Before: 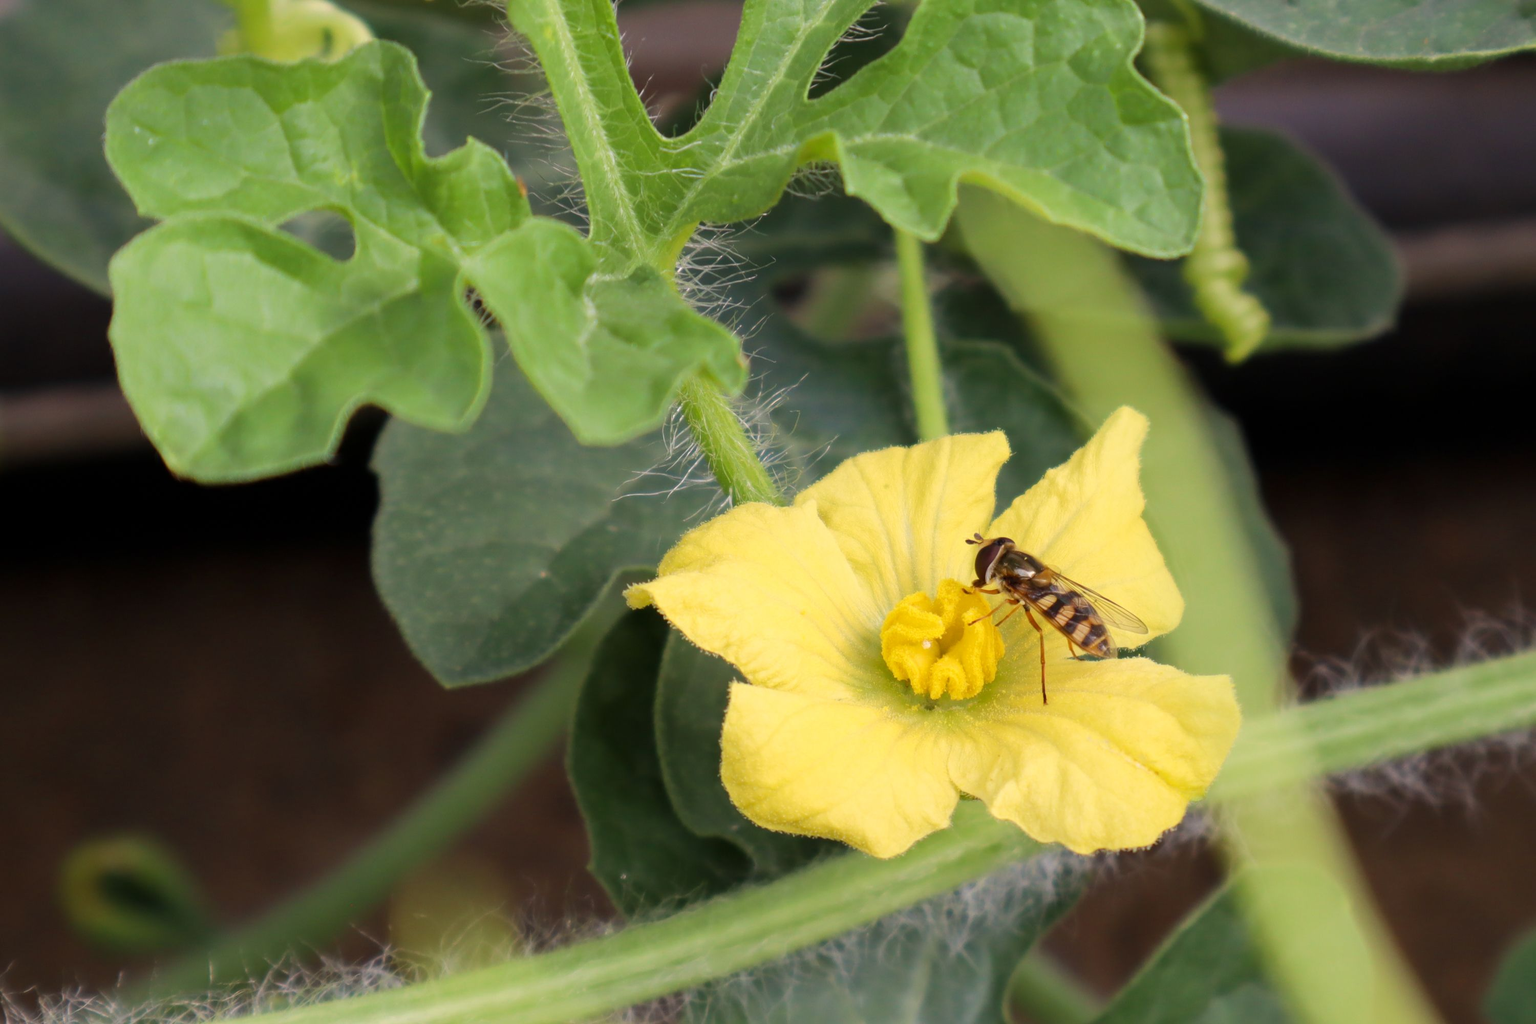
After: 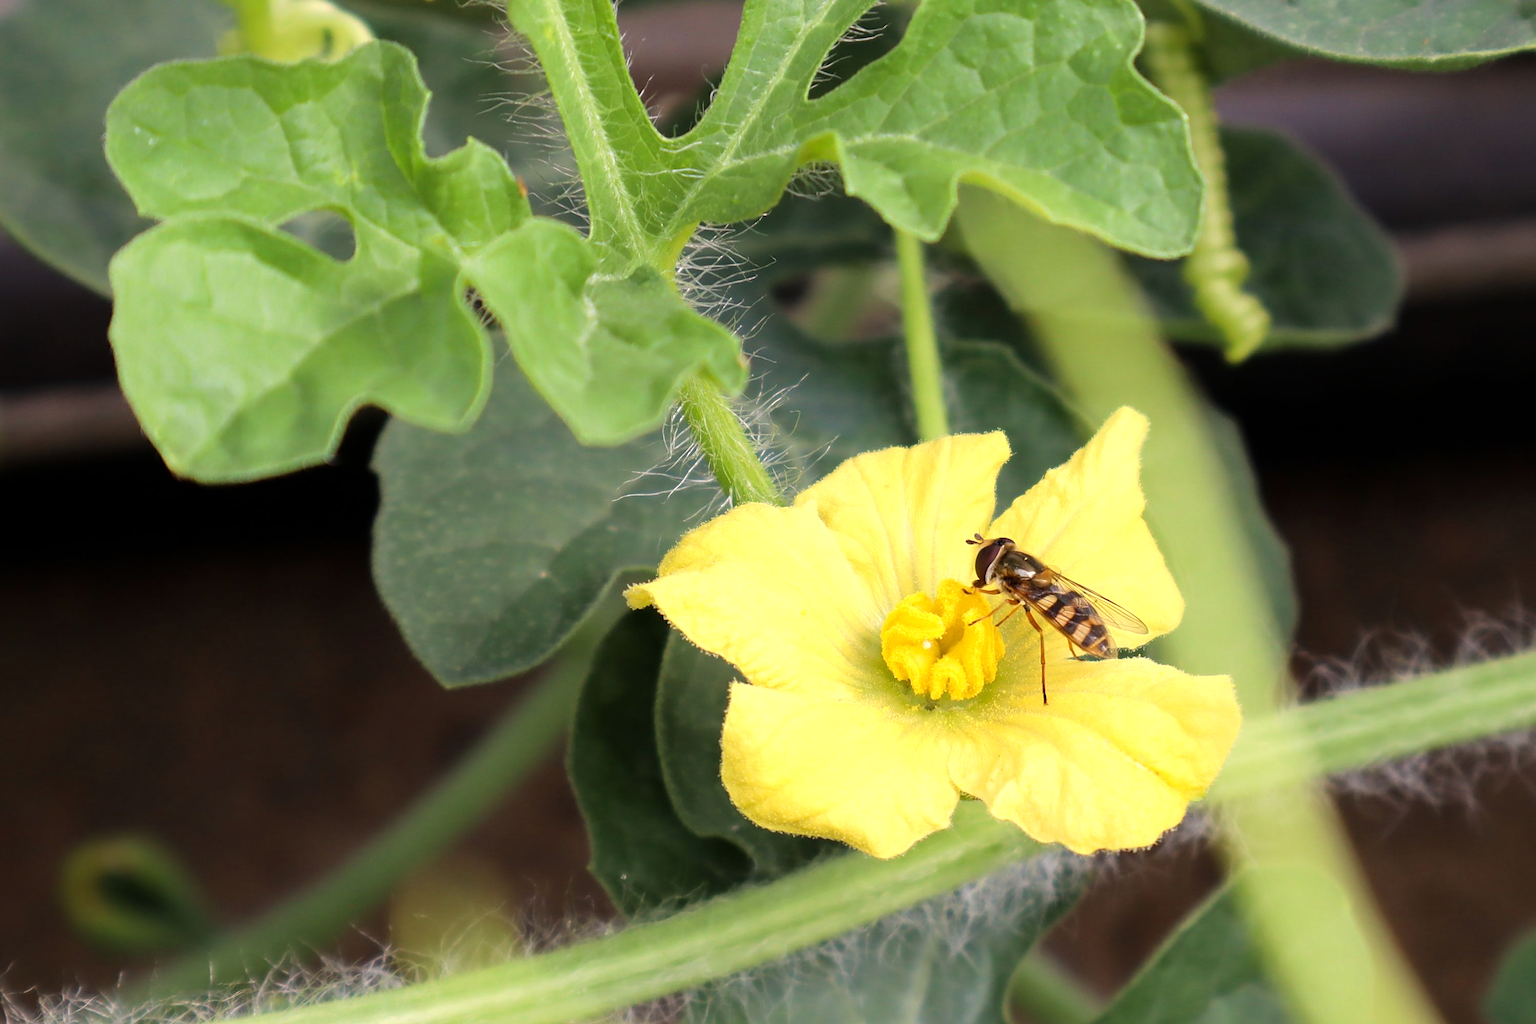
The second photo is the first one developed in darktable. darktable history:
tone equalizer: -8 EV -0.423 EV, -7 EV -0.382 EV, -6 EV -0.298 EV, -5 EV -0.243 EV, -3 EV 0.247 EV, -2 EV 0.363 EV, -1 EV 0.363 EV, +0 EV 0.444 EV
sharpen: on, module defaults
